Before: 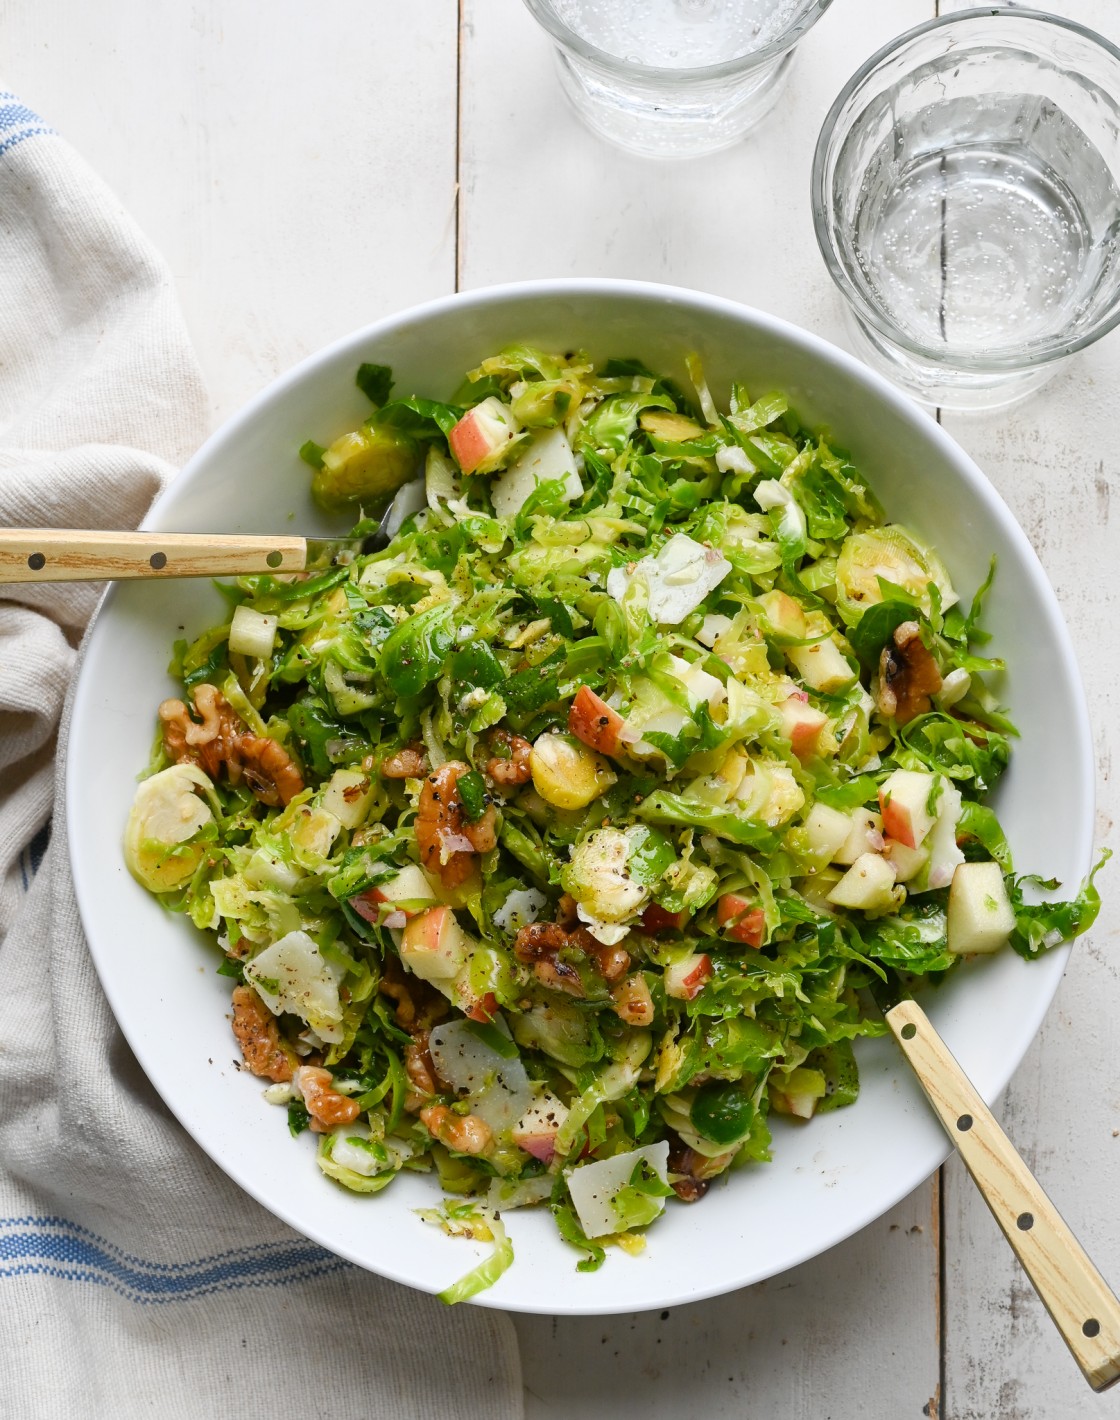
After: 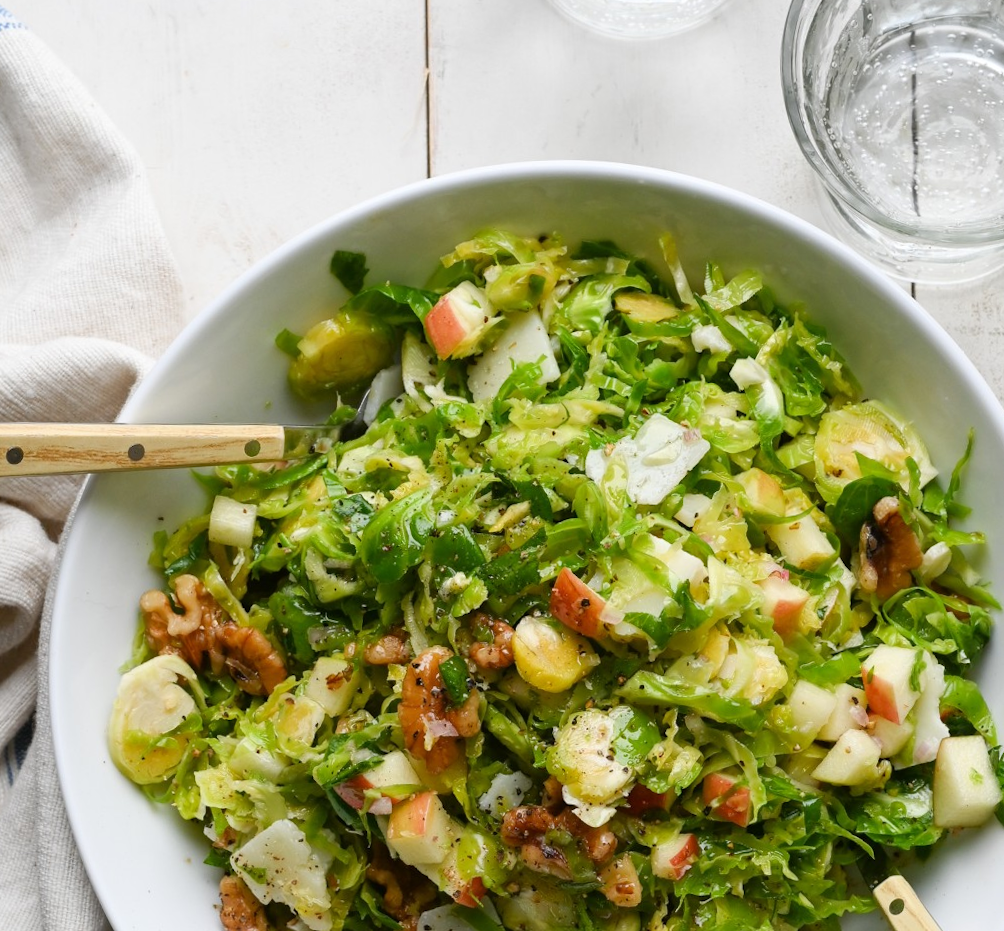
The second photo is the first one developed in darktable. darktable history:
crop: left 3.015%, top 8.969%, right 9.647%, bottom 26.457%
rotate and perspective: rotation -1.24°, automatic cropping off
